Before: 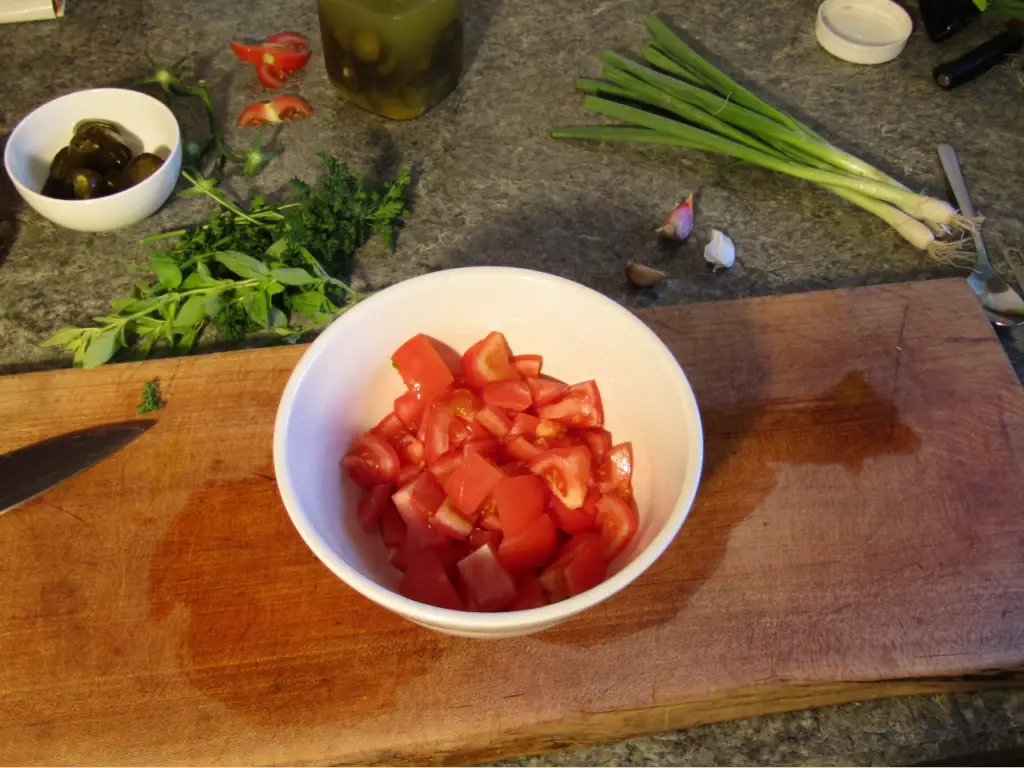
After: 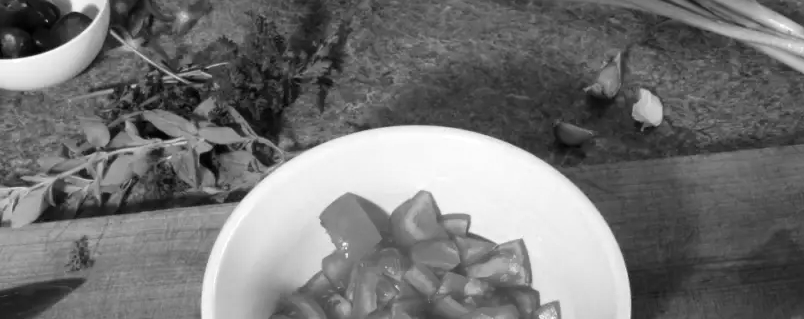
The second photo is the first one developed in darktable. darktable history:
monochrome: on, module defaults
levels: levels [0.016, 0.484, 0.953]
crop: left 7.036%, top 18.398%, right 14.379%, bottom 40.043%
